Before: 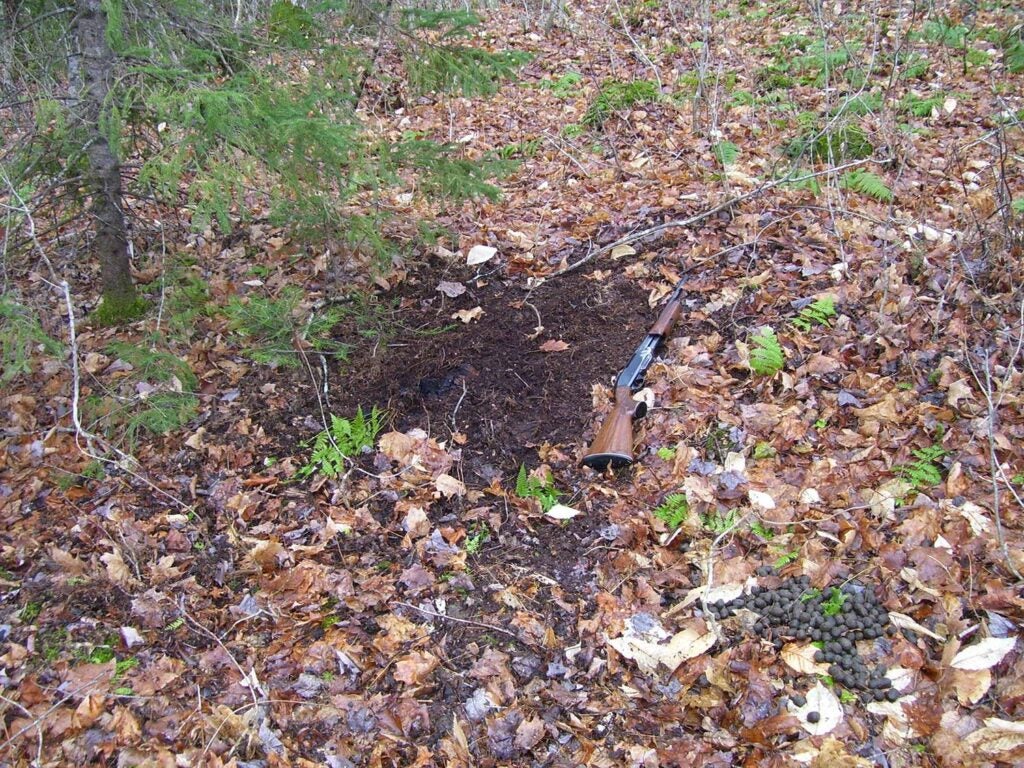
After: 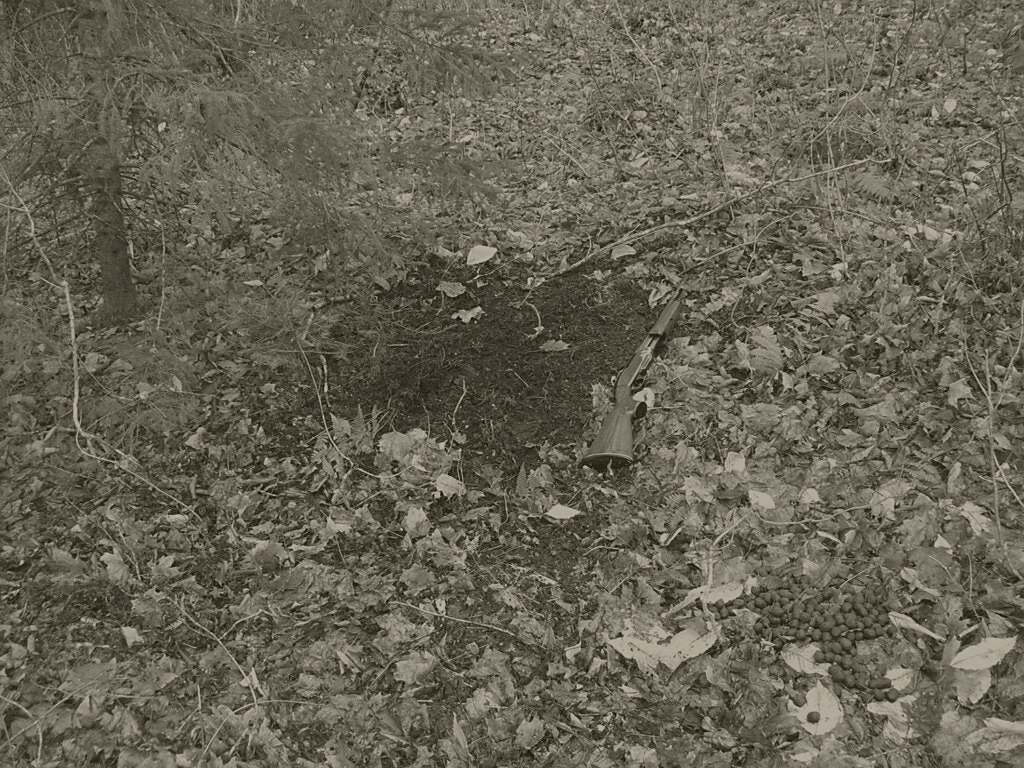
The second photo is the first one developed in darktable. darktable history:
sharpen: radius 1.864, amount 0.398, threshold 1.271
colorize: hue 41.44°, saturation 22%, source mix 60%, lightness 10.61%
